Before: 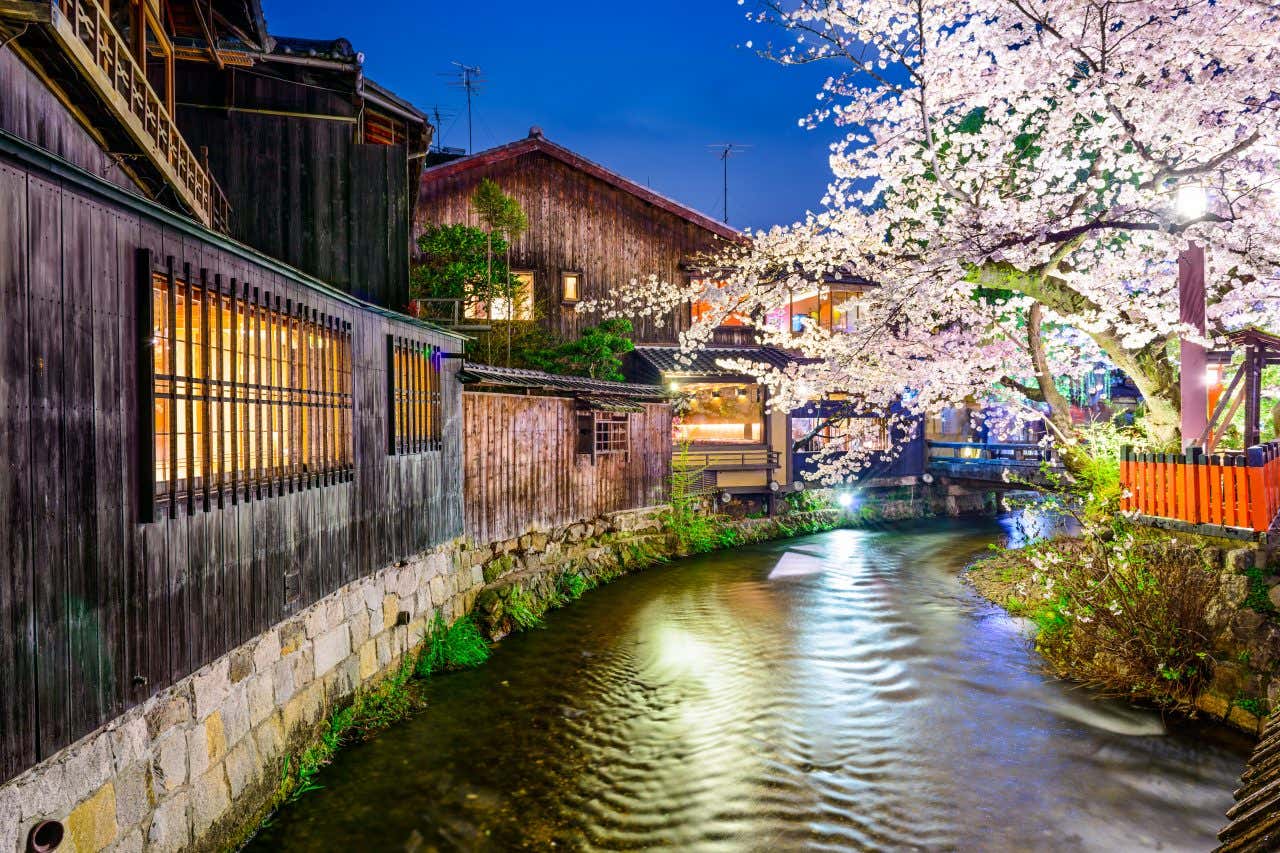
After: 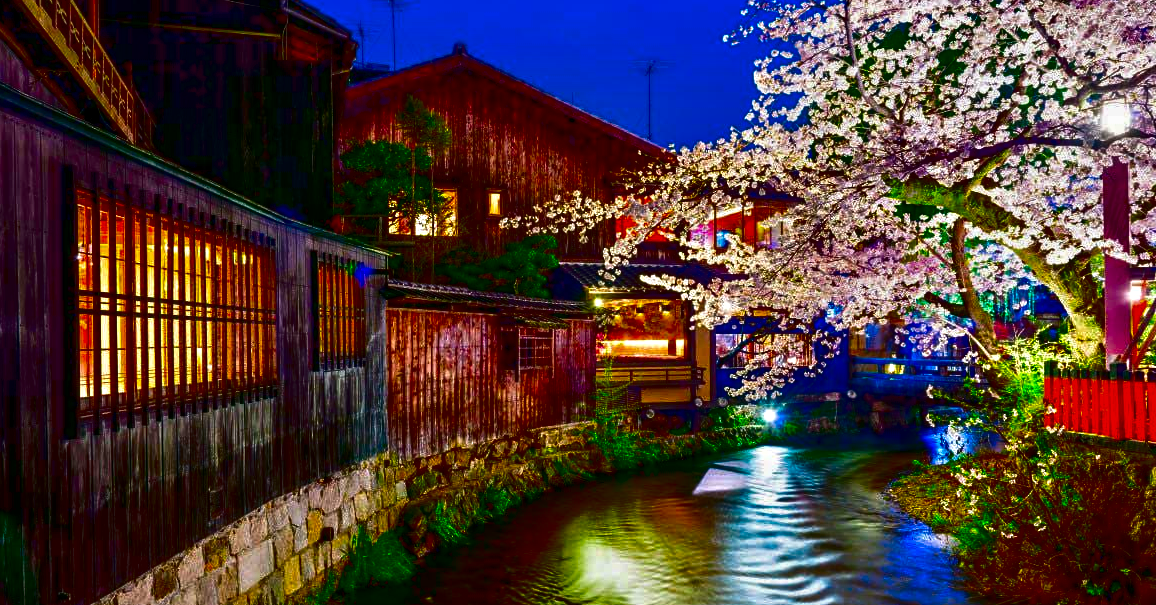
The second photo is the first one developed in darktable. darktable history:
crop: left 6.009%, top 9.962%, right 3.623%, bottom 19.031%
tone equalizer: -8 EV 1.03 EV, -7 EV 0.979 EV, -6 EV 1.03 EV, -5 EV 0.968 EV, -4 EV 1.02 EV, -3 EV 0.73 EV, -2 EV 0.492 EV, -1 EV 0.268 EV
contrast brightness saturation: brightness -0.987, saturation 0.988
